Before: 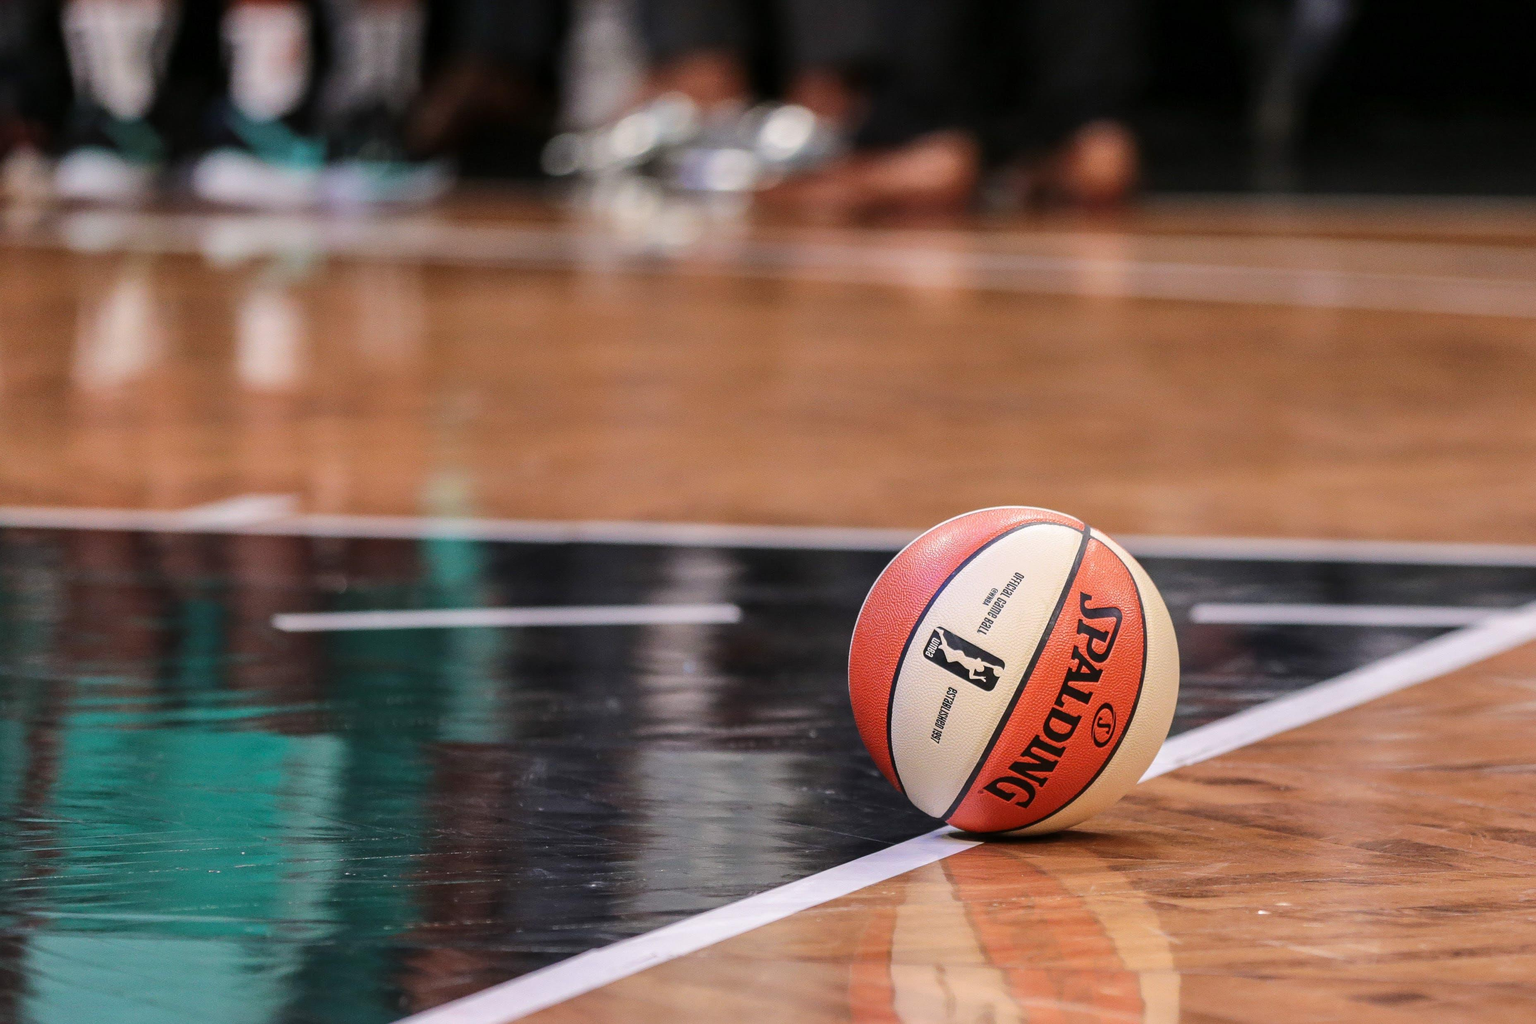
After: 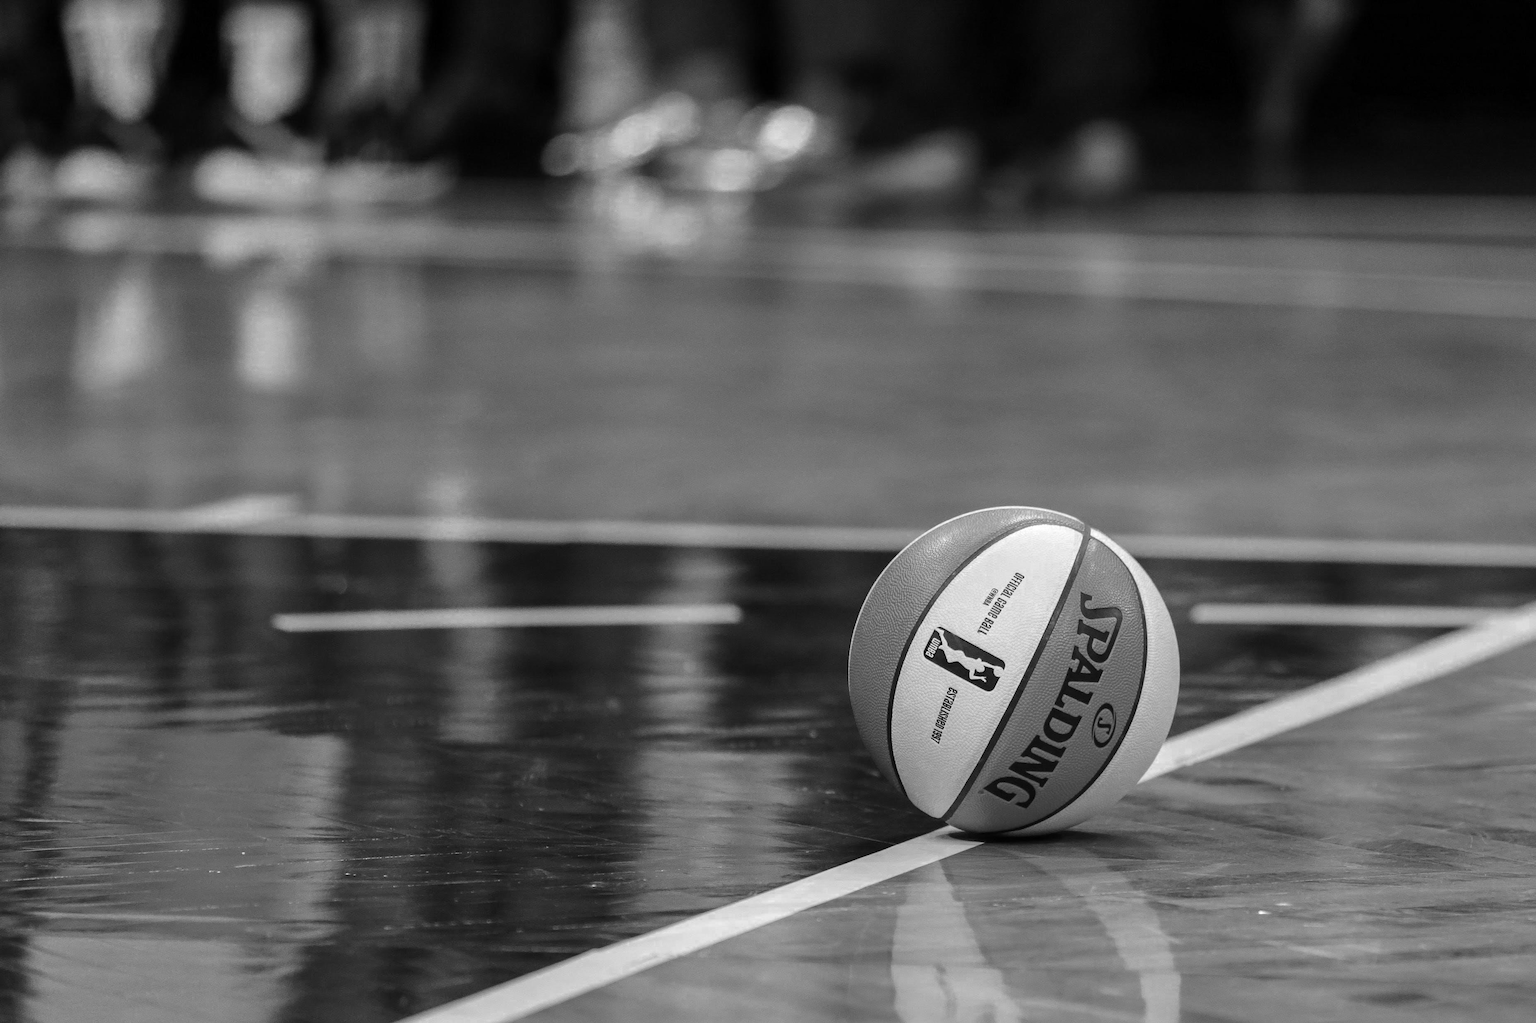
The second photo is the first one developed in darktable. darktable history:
color zones: curves: ch0 [(0.002, 0.593) (0.143, 0.417) (0.285, 0.541) (0.455, 0.289) (0.608, 0.327) (0.727, 0.283) (0.869, 0.571) (1, 0.603)]; ch1 [(0, 0) (0.143, 0) (0.286, 0) (0.429, 0) (0.571, 0) (0.714, 0) (0.857, 0)]
color correction: highlights a* 1.25, highlights b* 23.62, shadows a* 15.77, shadows b* 25.03
